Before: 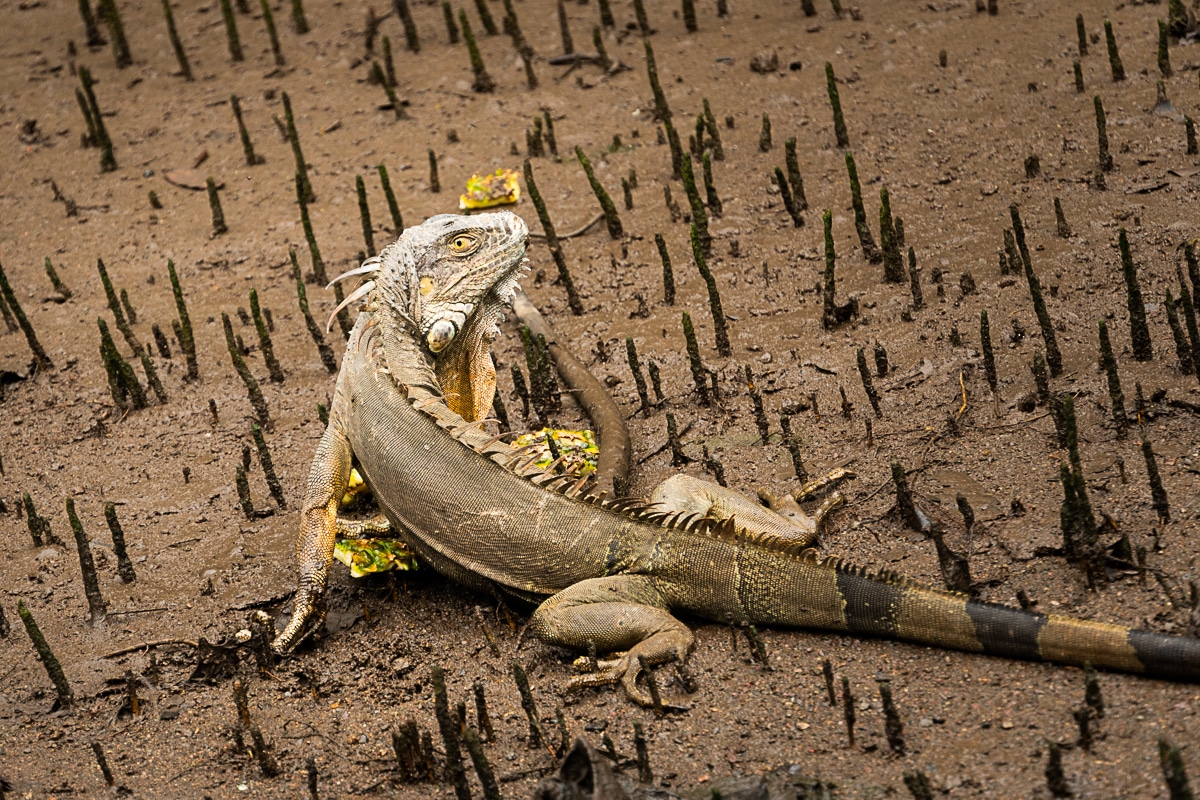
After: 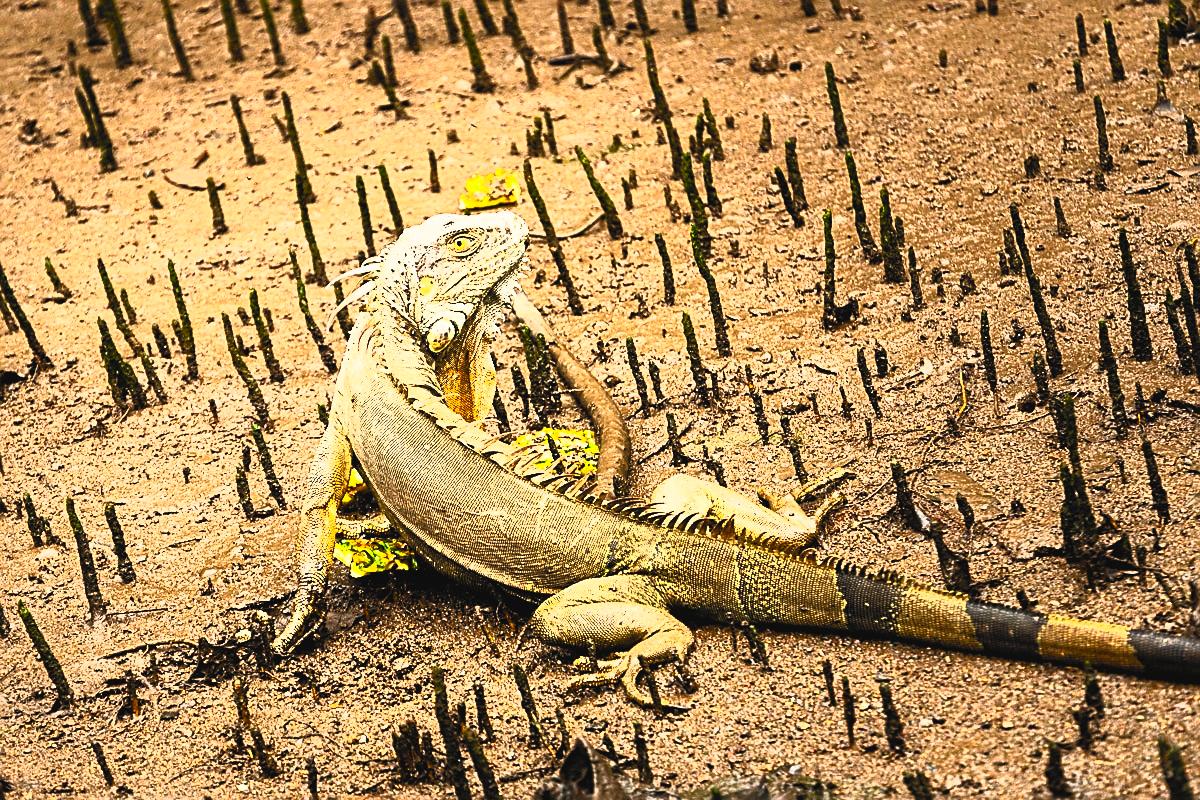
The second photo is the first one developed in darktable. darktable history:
contrast brightness saturation: contrast 1, brightness 1, saturation 1
filmic rgb: black relative exposure -7.65 EV, white relative exposure 4.56 EV, hardness 3.61, contrast 1.05
sharpen: on, module defaults
